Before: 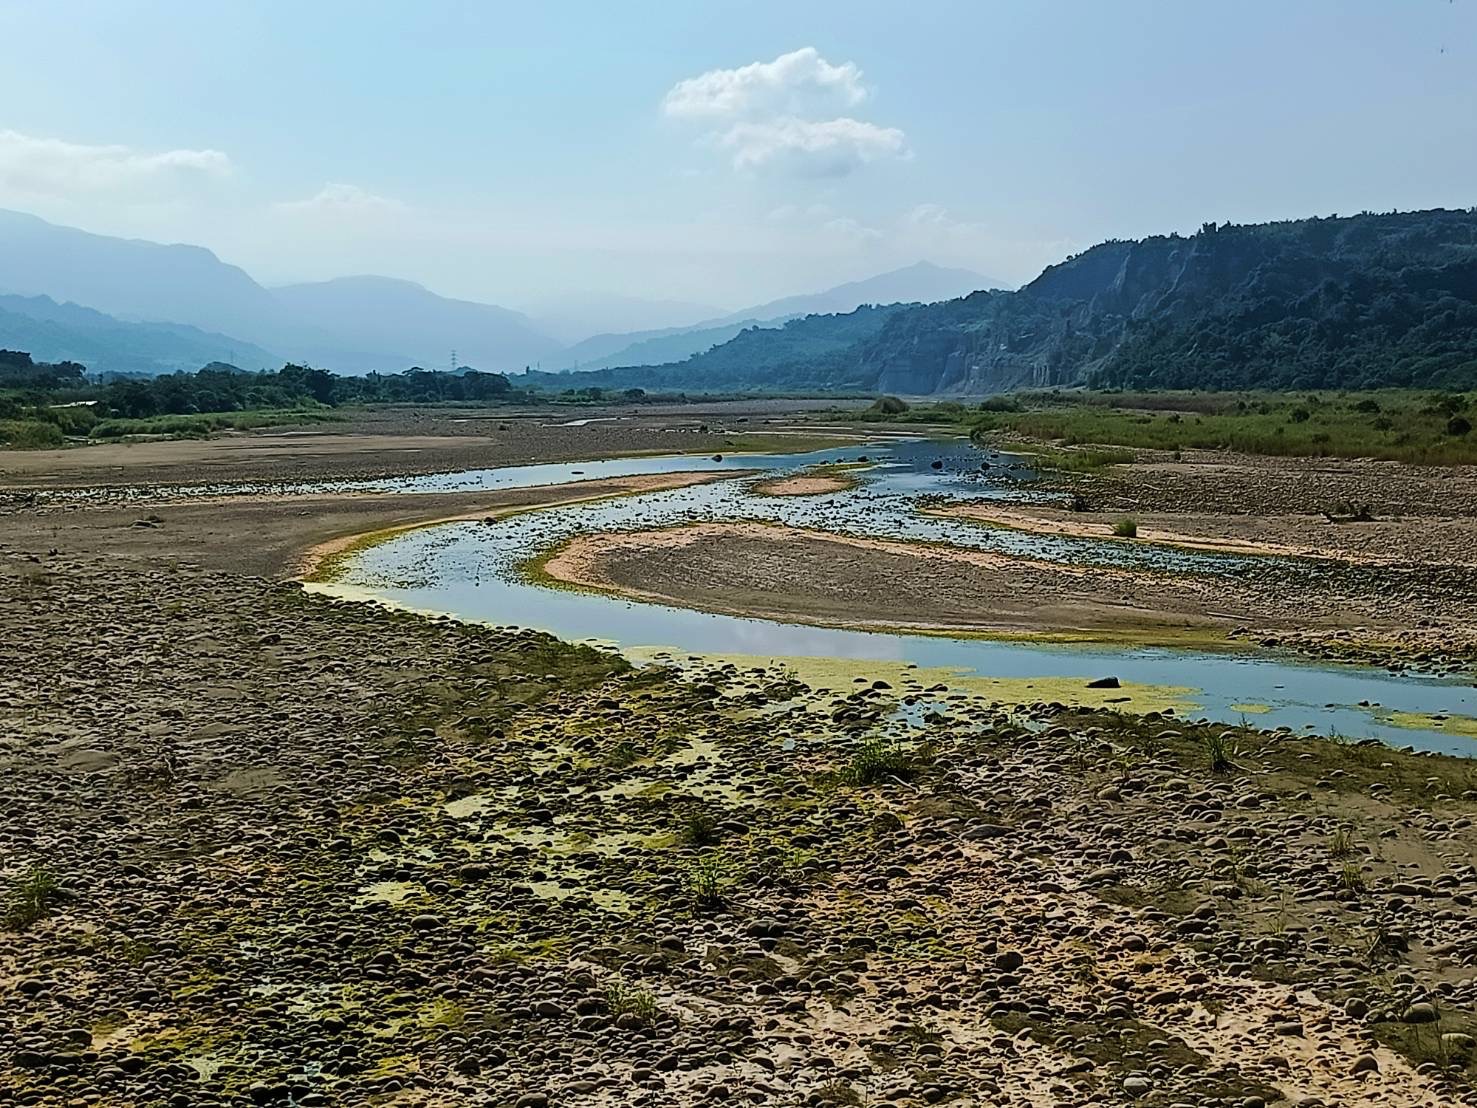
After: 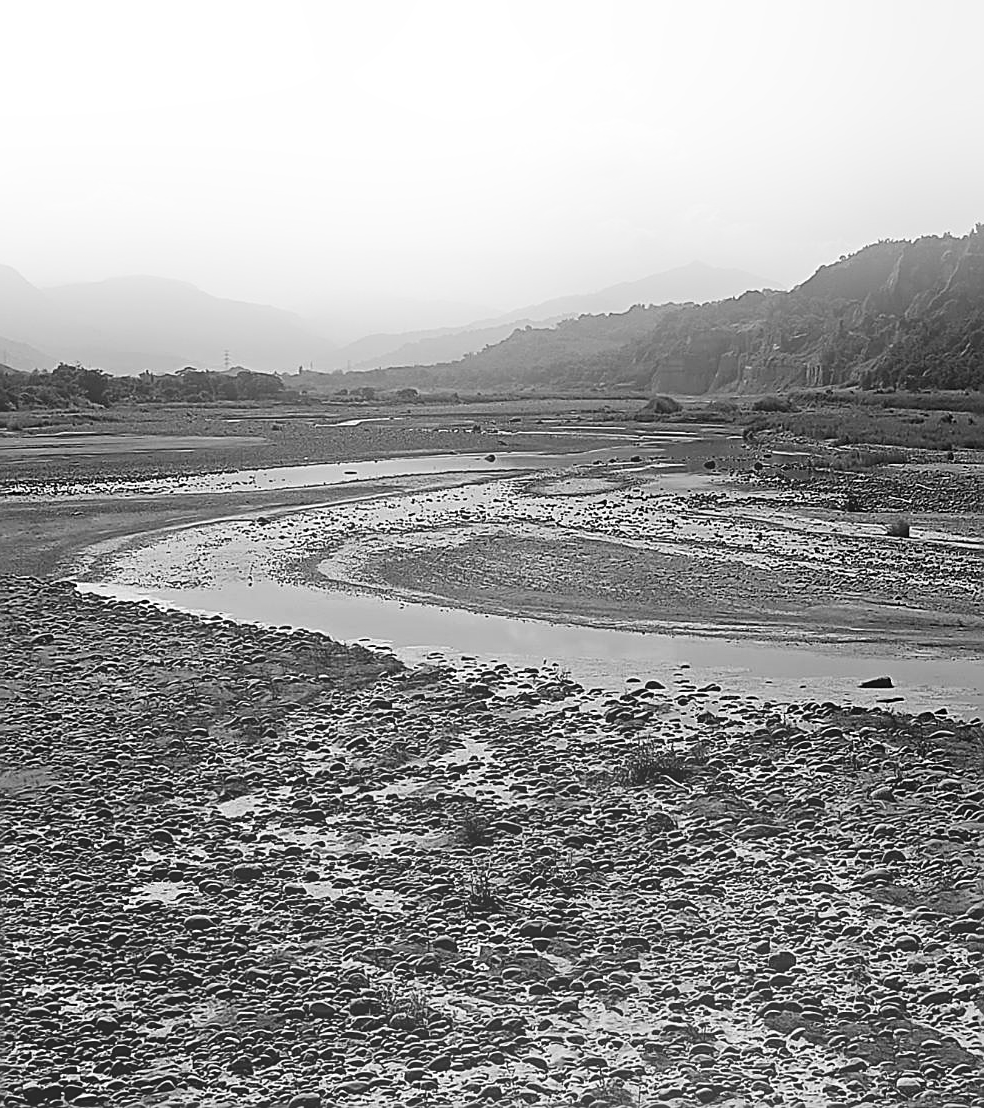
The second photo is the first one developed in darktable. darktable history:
monochrome: on, module defaults
sharpen: on, module defaults
crop: left 15.419%, right 17.914%
bloom: on, module defaults
